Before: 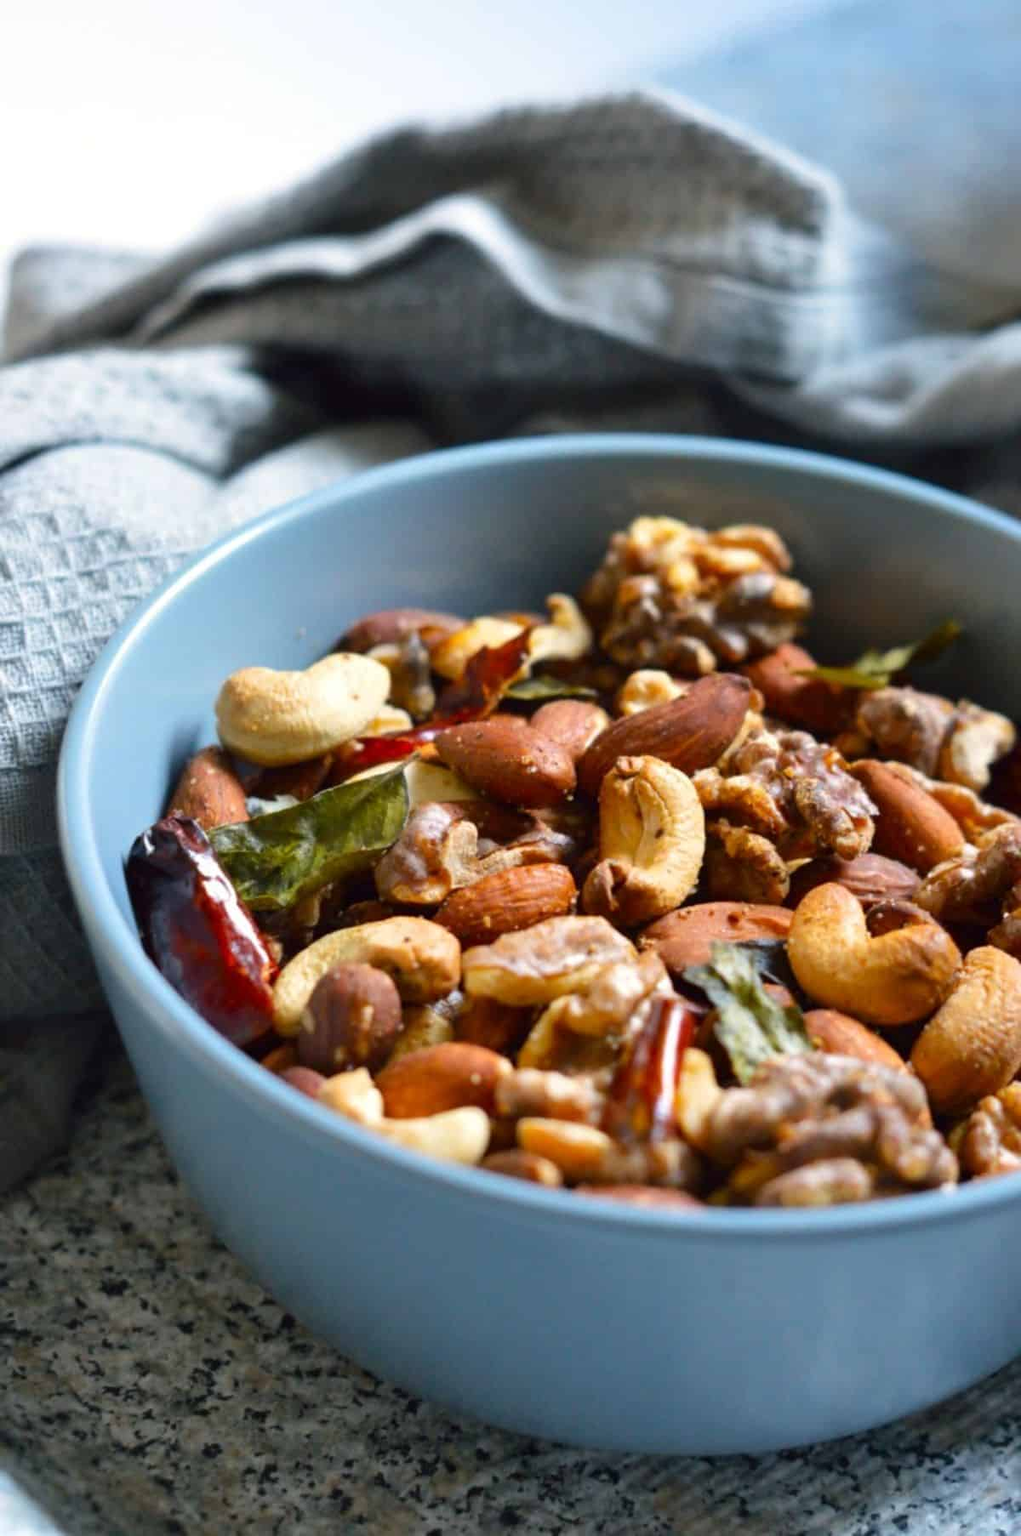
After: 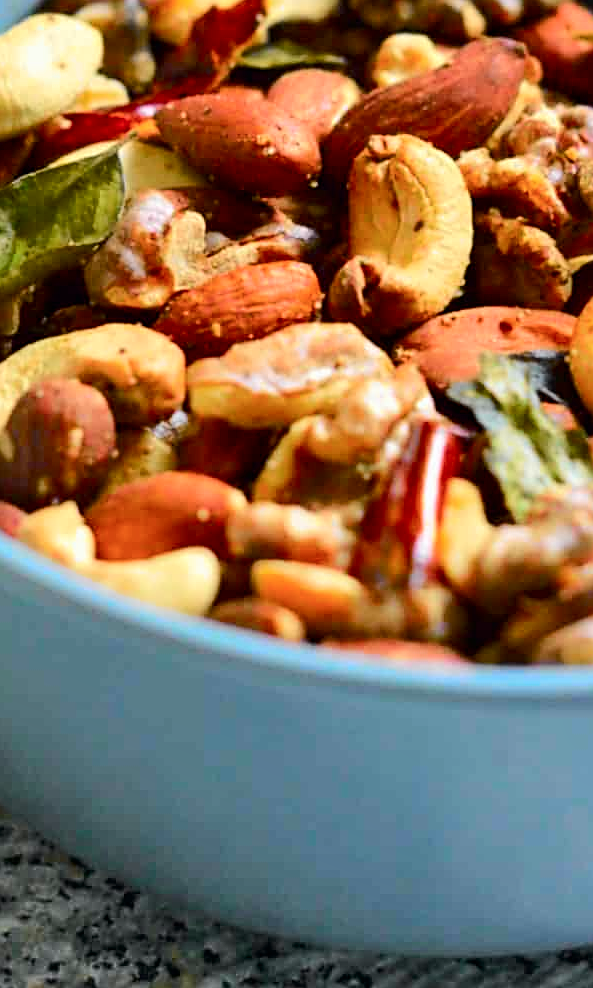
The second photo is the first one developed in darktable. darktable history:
shadows and highlights: low approximation 0.01, soften with gaussian
color balance rgb: perceptual saturation grading › global saturation 25%, global vibrance 10%
crop: left 29.672%, top 41.786%, right 20.851%, bottom 3.487%
sharpen: on, module defaults
tone curve: curves: ch0 [(0, 0) (0.037, 0.011) (0.131, 0.108) (0.279, 0.279) (0.476, 0.554) (0.617, 0.693) (0.704, 0.77) (0.813, 0.852) (0.916, 0.924) (1, 0.993)]; ch1 [(0, 0) (0.318, 0.278) (0.444, 0.427) (0.493, 0.492) (0.508, 0.502) (0.534, 0.529) (0.562, 0.563) (0.626, 0.662) (0.746, 0.764) (1, 1)]; ch2 [(0, 0) (0.316, 0.292) (0.381, 0.37) (0.423, 0.448) (0.476, 0.492) (0.502, 0.498) (0.522, 0.518) (0.533, 0.532) (0.586, 0.631) (0.634, 0.663) (0.7, 0.7) (0.861, 0.808) (1, 0.951)], color space Lab, independent channels, preserve colors none
